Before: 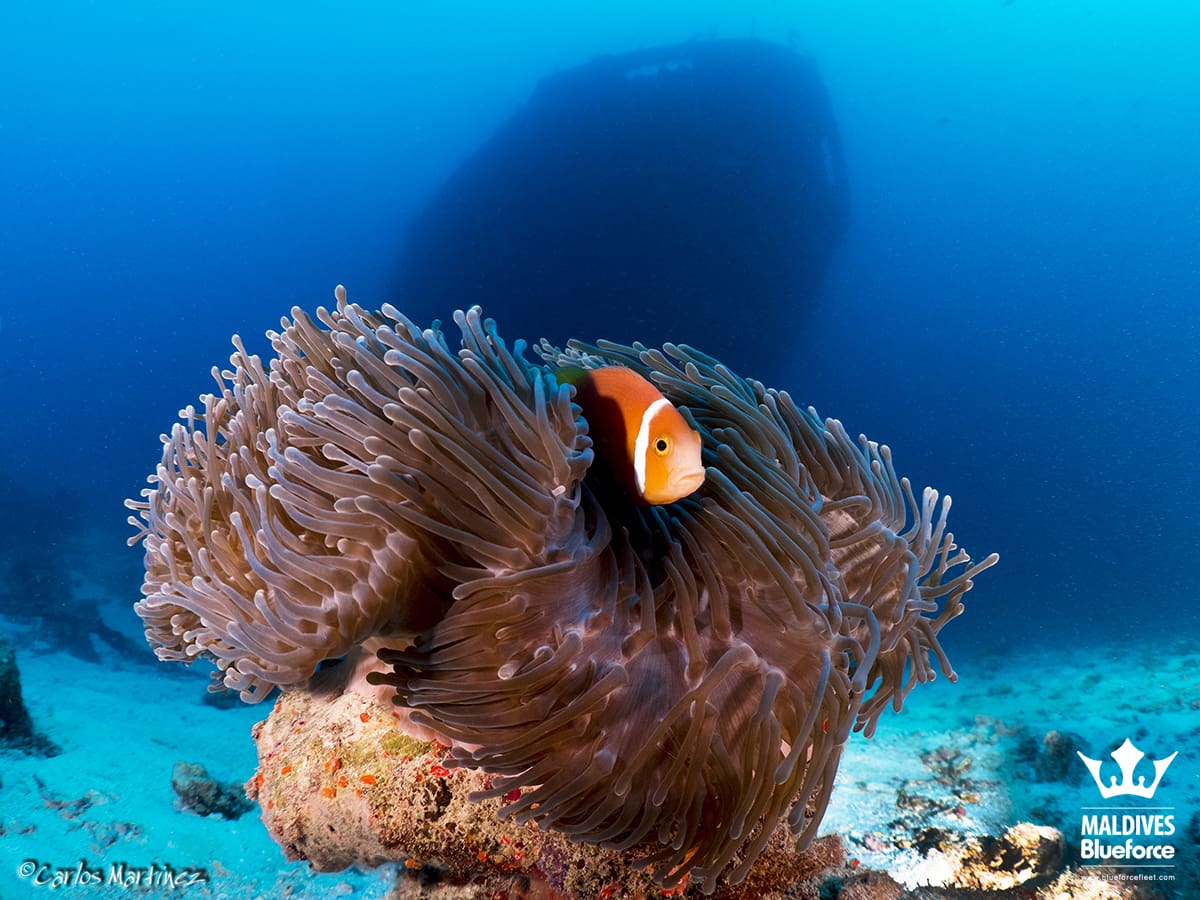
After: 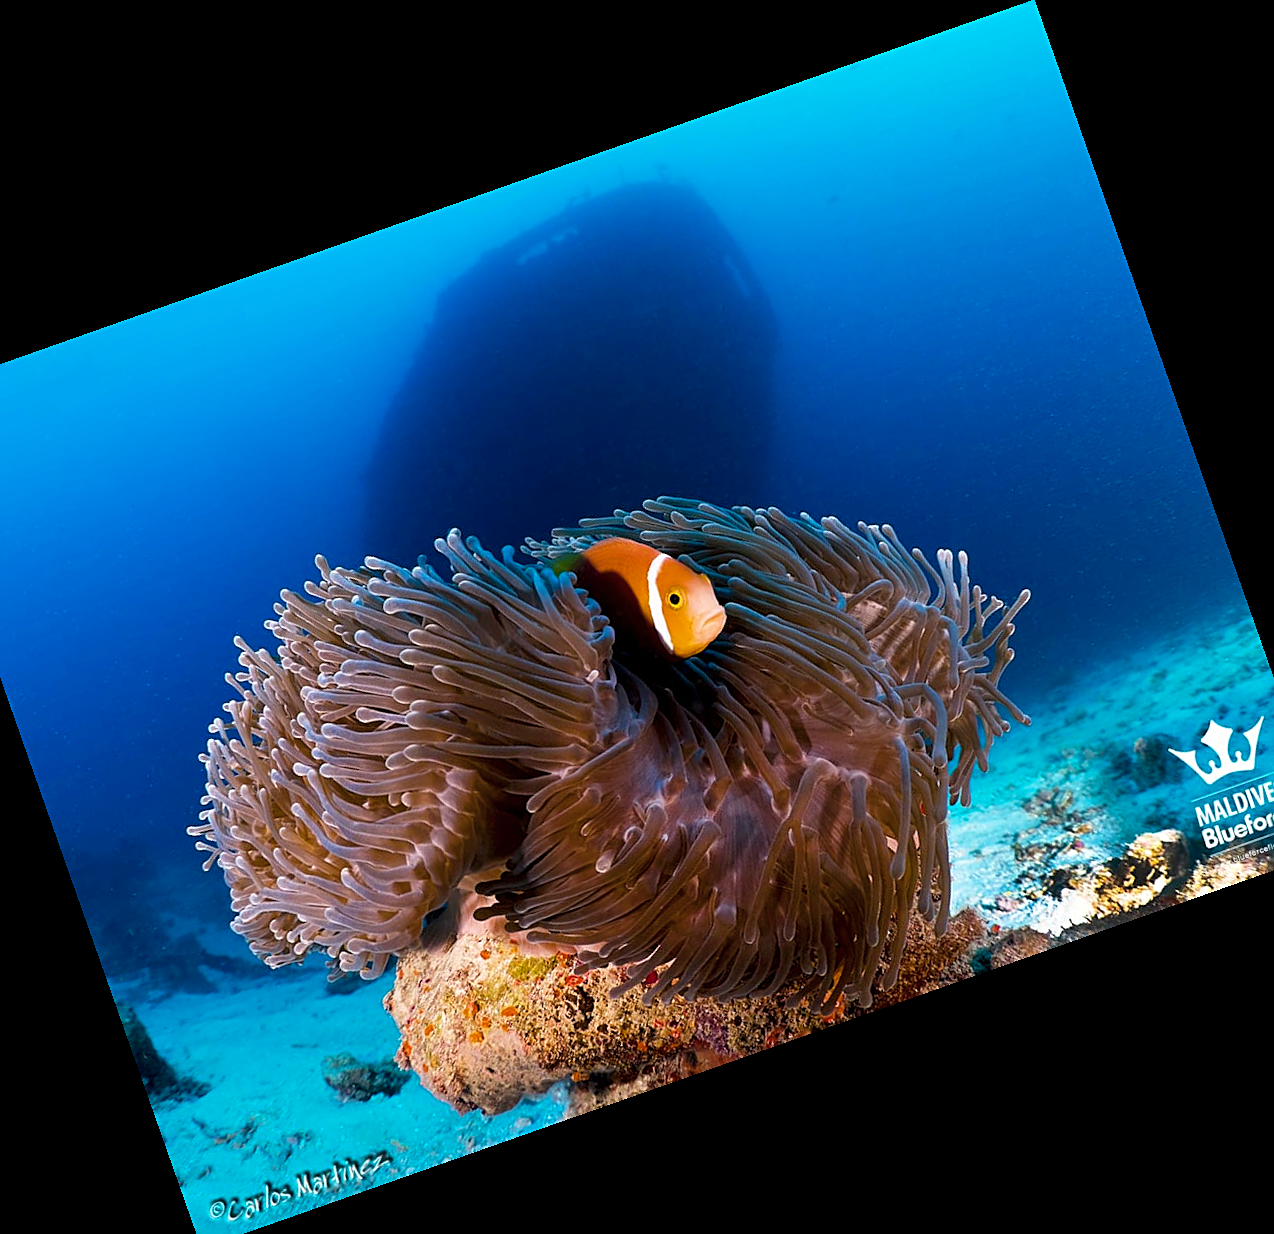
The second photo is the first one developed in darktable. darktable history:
crop and rotate: angle 19.43°, left 6.812%, right 4.125%, bottom 1.087%
sharpen: on, module defaults
color balance rgb: linear chroma grading › global chroma 15%, perceptual saturation grading › global saturation 30%
contrast brightness saturation: saturation -0.17
